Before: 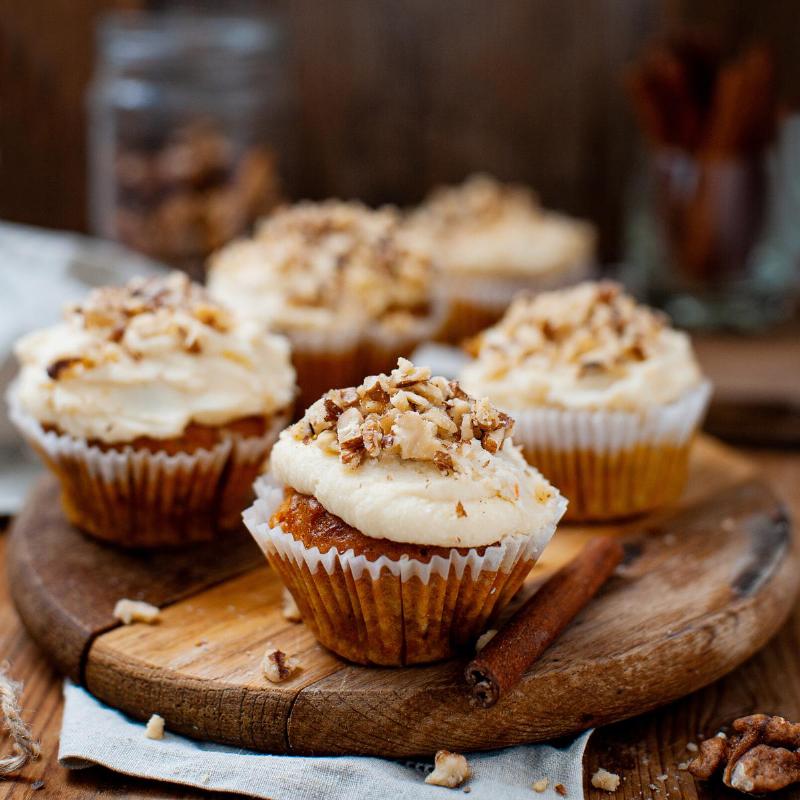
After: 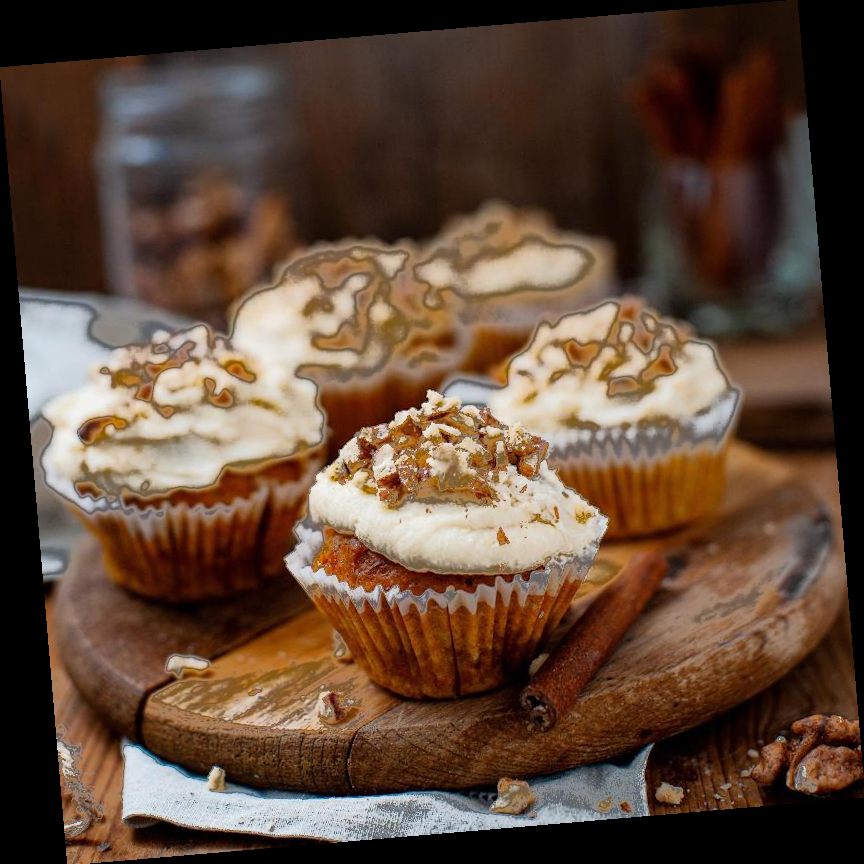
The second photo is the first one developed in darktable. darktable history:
rotate and perspective: rotation -4.86°, automatic cropping off
fill light: exposure -0.73 EV, center 0.69, width 2.2
